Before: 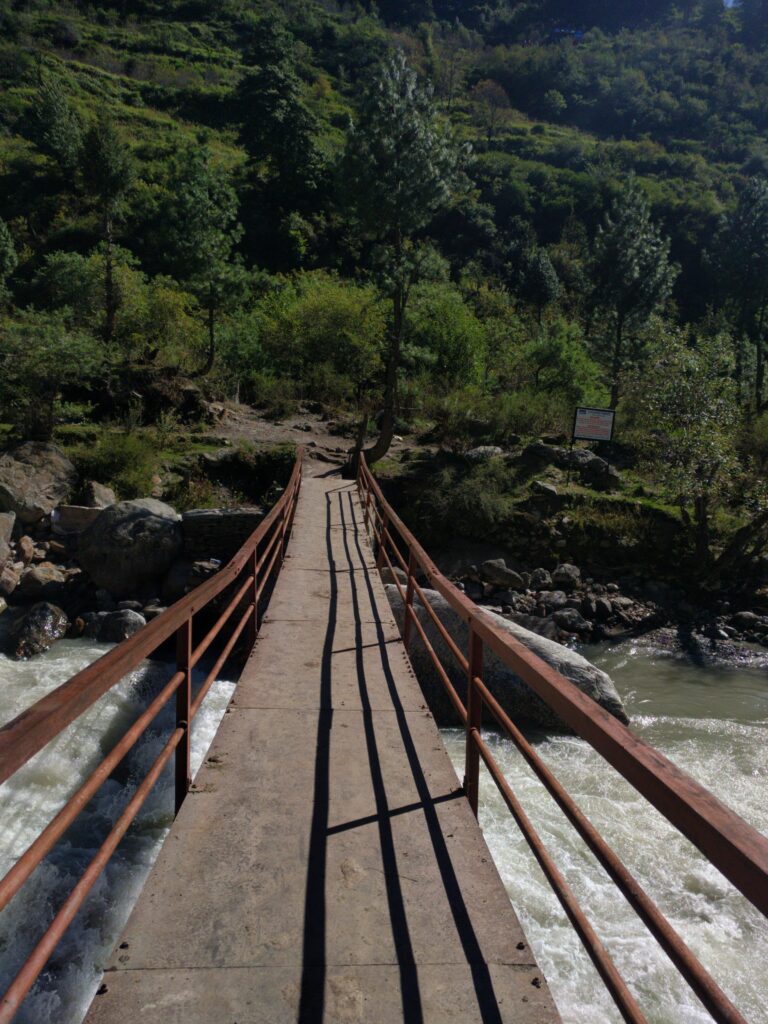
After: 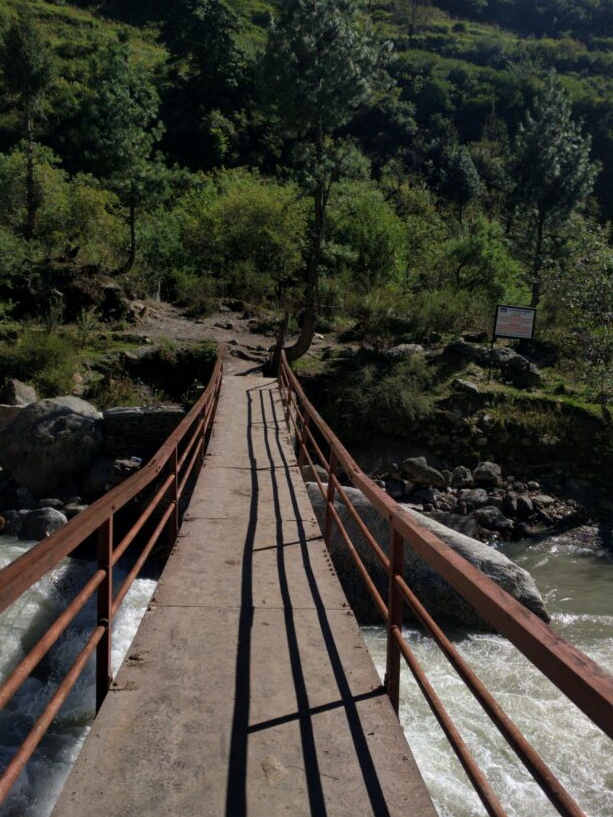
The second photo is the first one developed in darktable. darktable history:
crop and rotate: left 10.31%, top 10.007%, right 9.818%, bottom 10.179%
exposure: black level correction 0, compensate highlight preservation false
local contrast: mode bilateral grid, contrast 19, coarseness 49, detail 120%, midtone range 0.2
